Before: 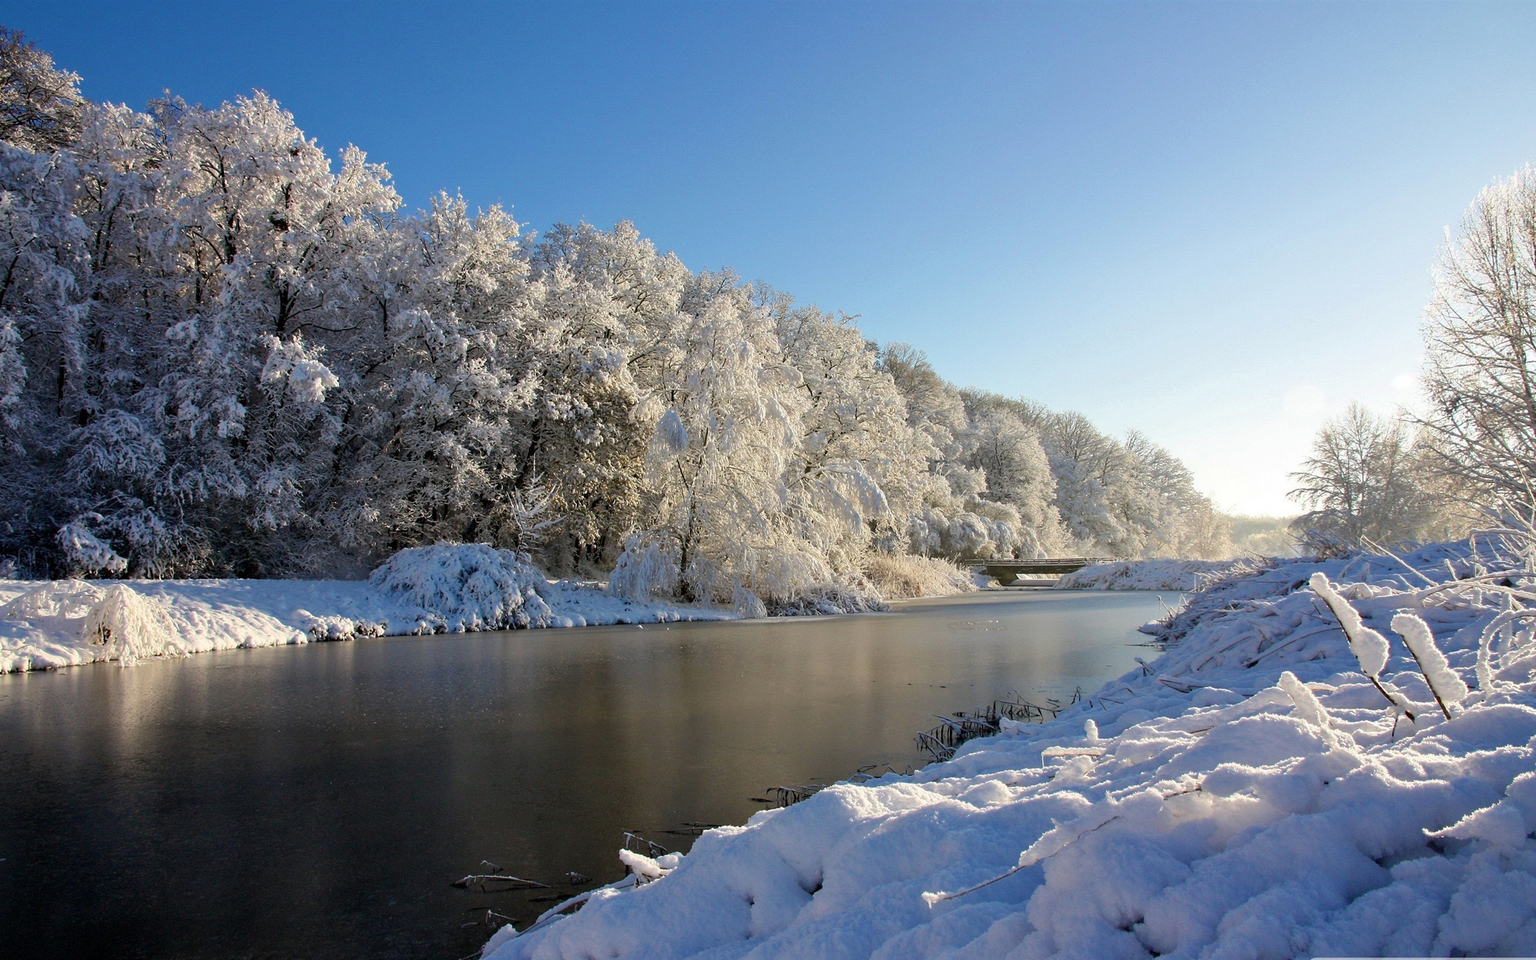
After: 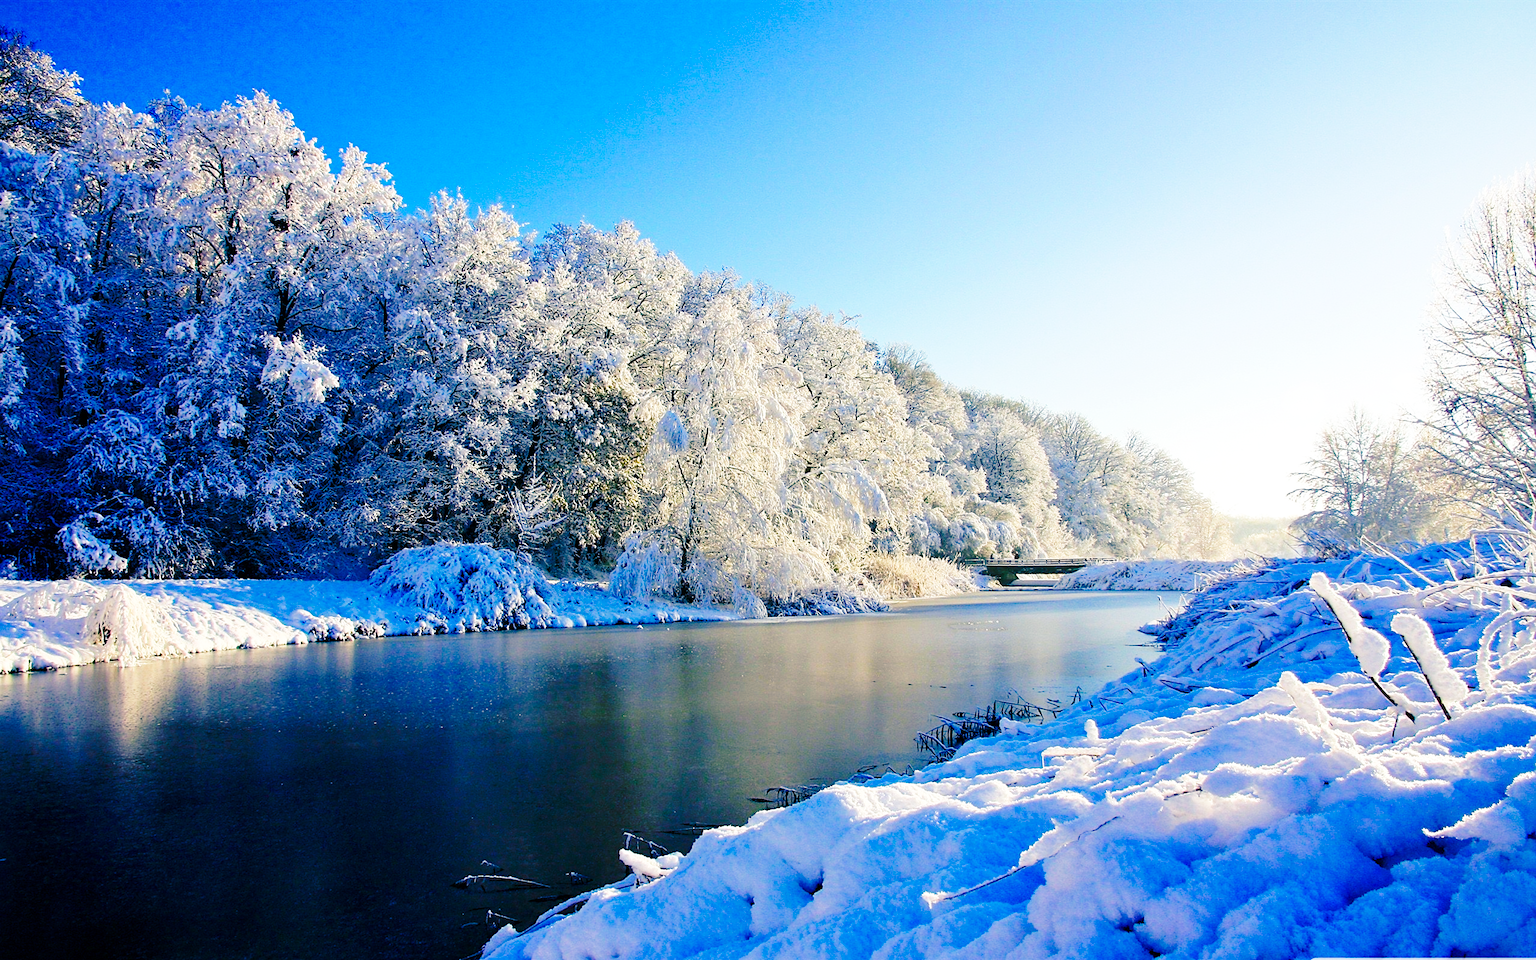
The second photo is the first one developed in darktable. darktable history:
sharpen: radius 1.827, amount 0.405, threshold 1.225
color balance rgb: shadows lift › luminance -40.935%, shadows lift › chroma 14.179%, shadows lift › hue 257.67°, perceptual saturation grading › global saturation 40.721%, perceptual saturation grading › highlights -25.732%, perceptual saturation grading › mid-tones 35.076%, perceptual saturation grading › shadows 35.168%, global vibrance 14.908%
base curve: curves: ch0 [(0, 0) (0.032, 0.037) (0.105, 0.228) (0.435, 0.76) (0.856, 0.983) (1, 1)], preserve colors none
